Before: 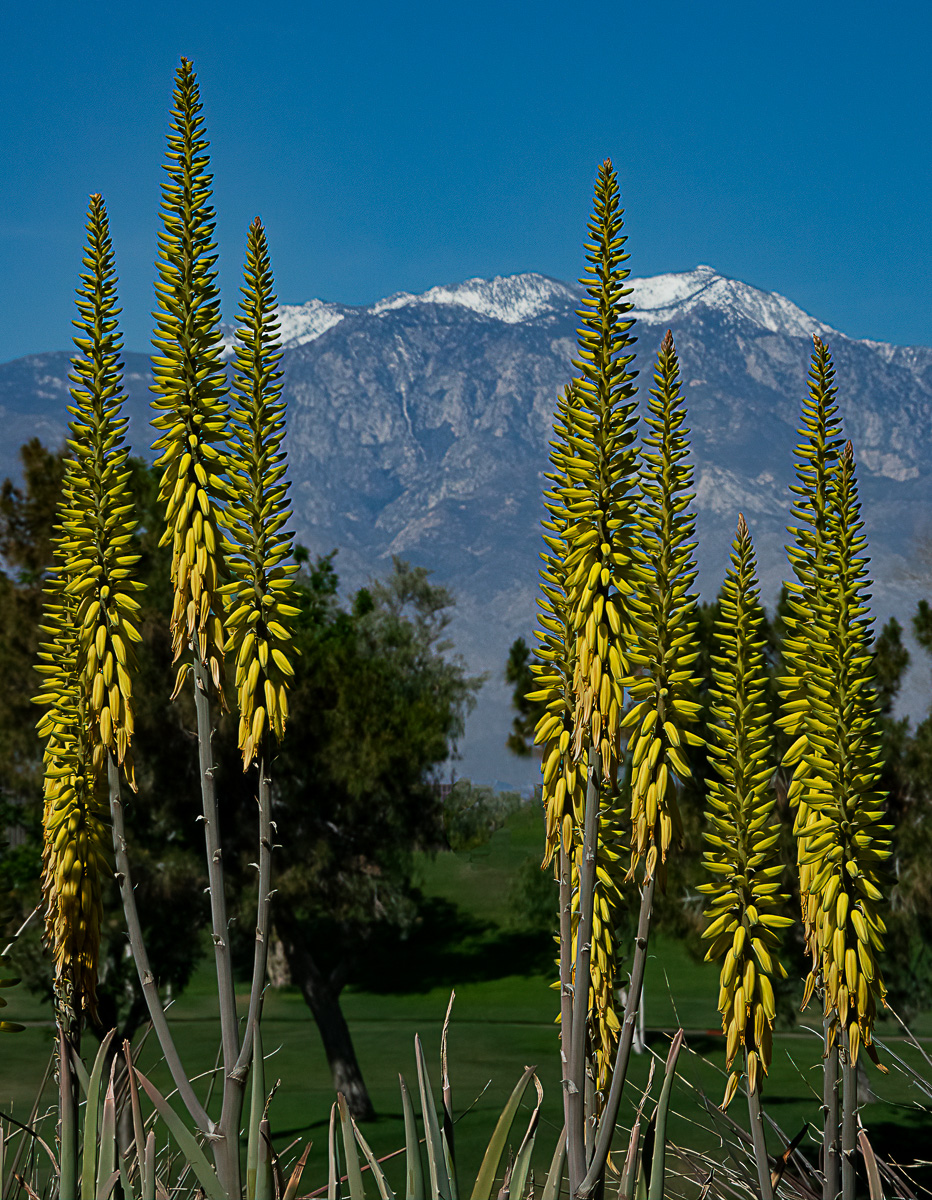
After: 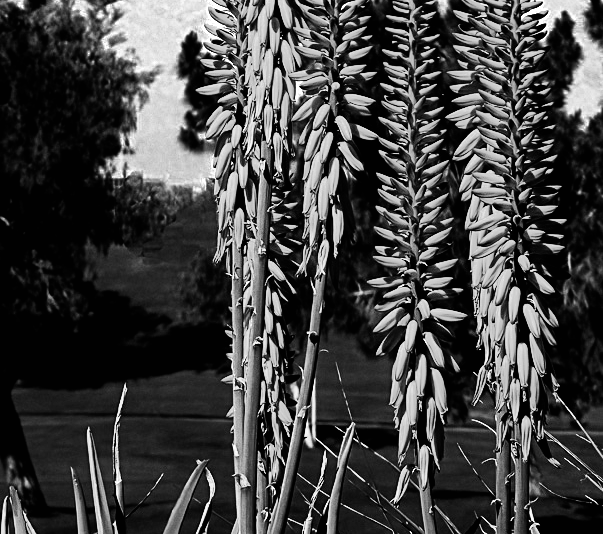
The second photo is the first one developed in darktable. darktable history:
color zones: curves: ch0 [(0, 0.613) (0.01, 0.613) (0.245, 0.448) (0.498, 0.529) (0.642, 0.665) (0.879, 0.777) (0.99, 0.613)]; ch1 [(0, 0) (0.143, 0) (0.286, 0) (0.429, 0) (0.571, 0) (0.714, 0) (0.857, 0)]
crop and rotate: left 35.258%, top 50.547%, bottom 4.895%
tone equalizer: -8 EV -0.426 EV, -7 EV -0.374 EV, -6 EV -0.335 EV, -5 EV -0.246 EV, -3 EV 0.193 EV, -2 EV 0.349 EV, -1 EV 0.383 EV, +0 EV 0.403 EV, edges refinement/feathering 500, mask exposure compensation -1.57 EV, preserve details no
contrast brightness saturation: contrast 0.232, brightness 0.111, saturation 0.293
exposure: exposure 0.653 EV, compensate highlight preservation false
filmic rgb: black relative exposure -5.01 EV, white relative exposure 4 EV, hardness 2.89, contrast 1.299, highlights saturation mix -31.07%
